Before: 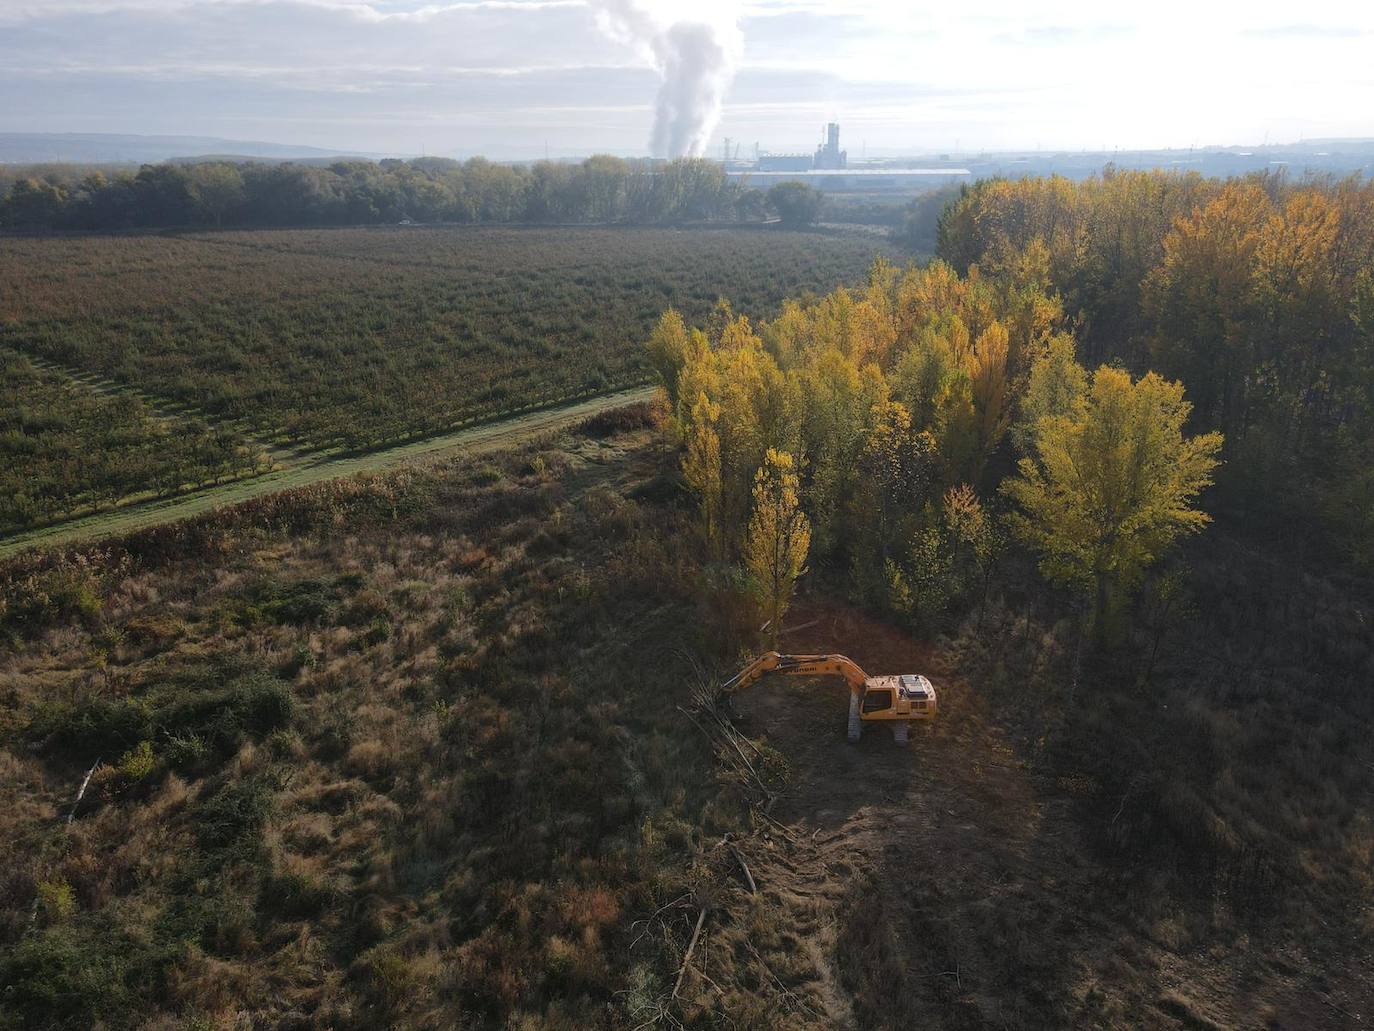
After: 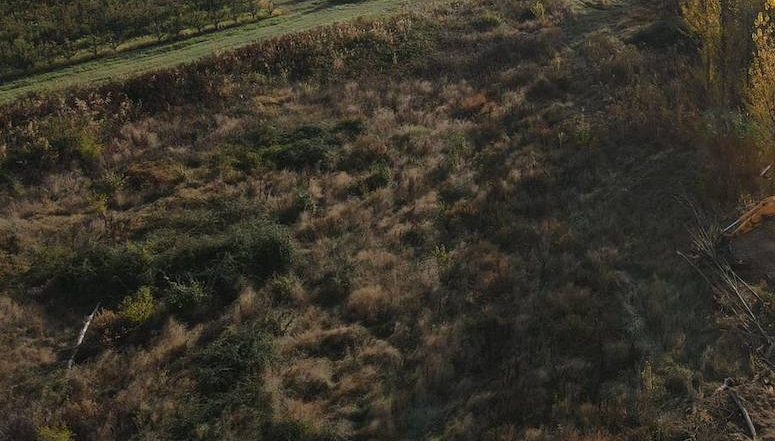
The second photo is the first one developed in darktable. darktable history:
crop: top 44.2%, right 43.578%, bottom 12.994%
